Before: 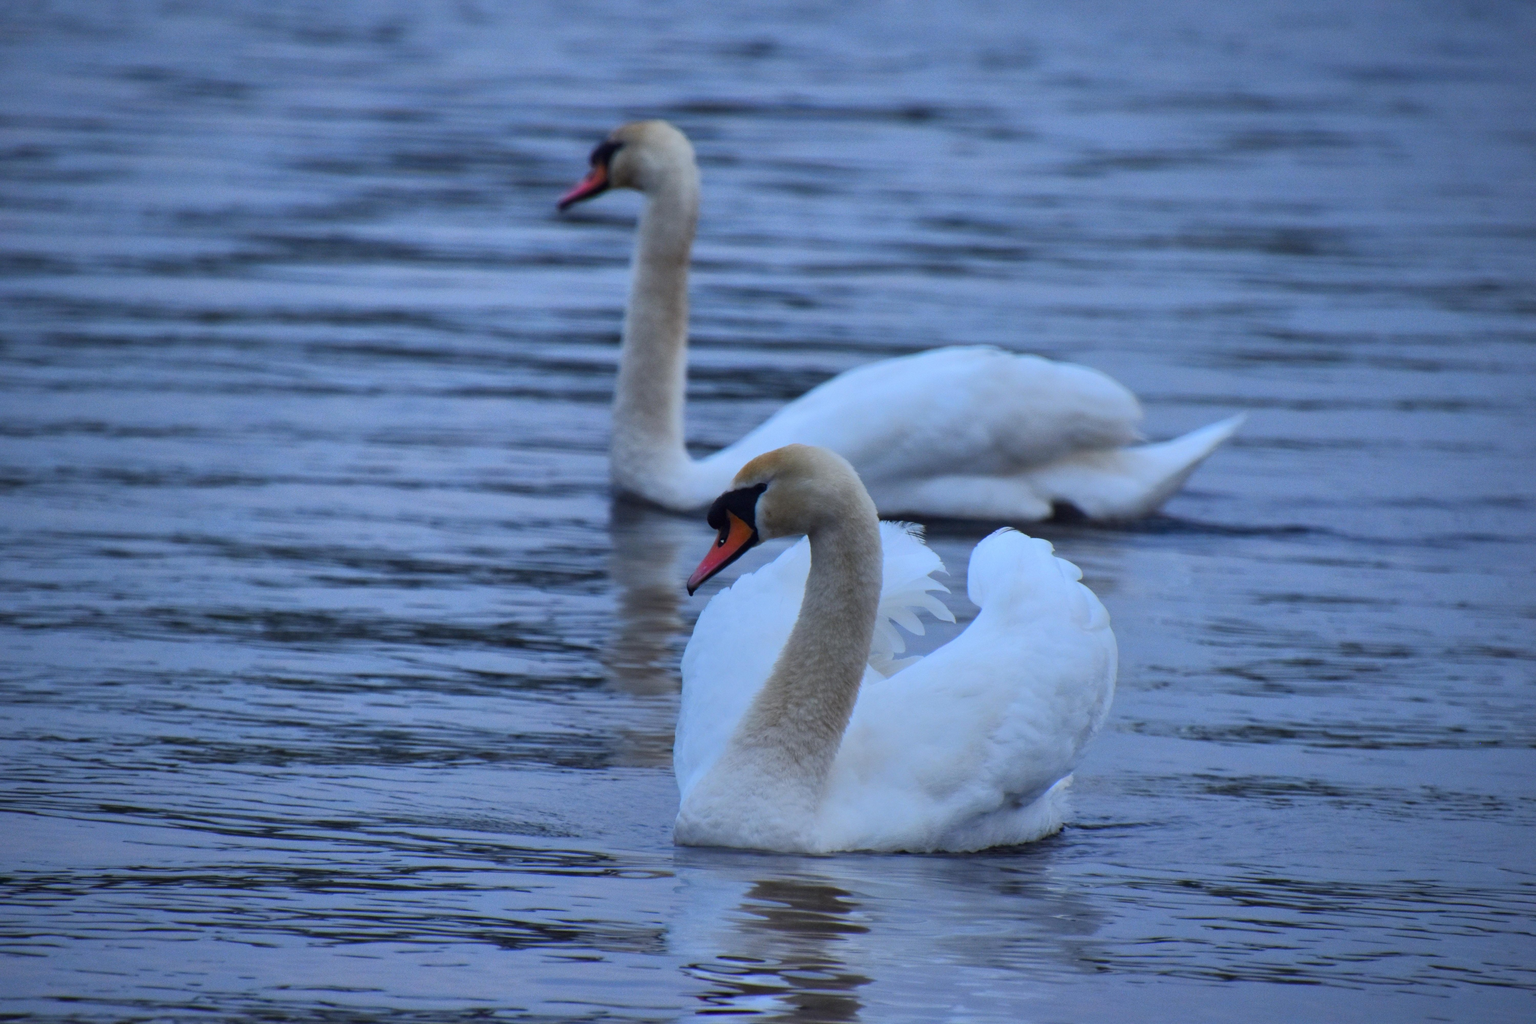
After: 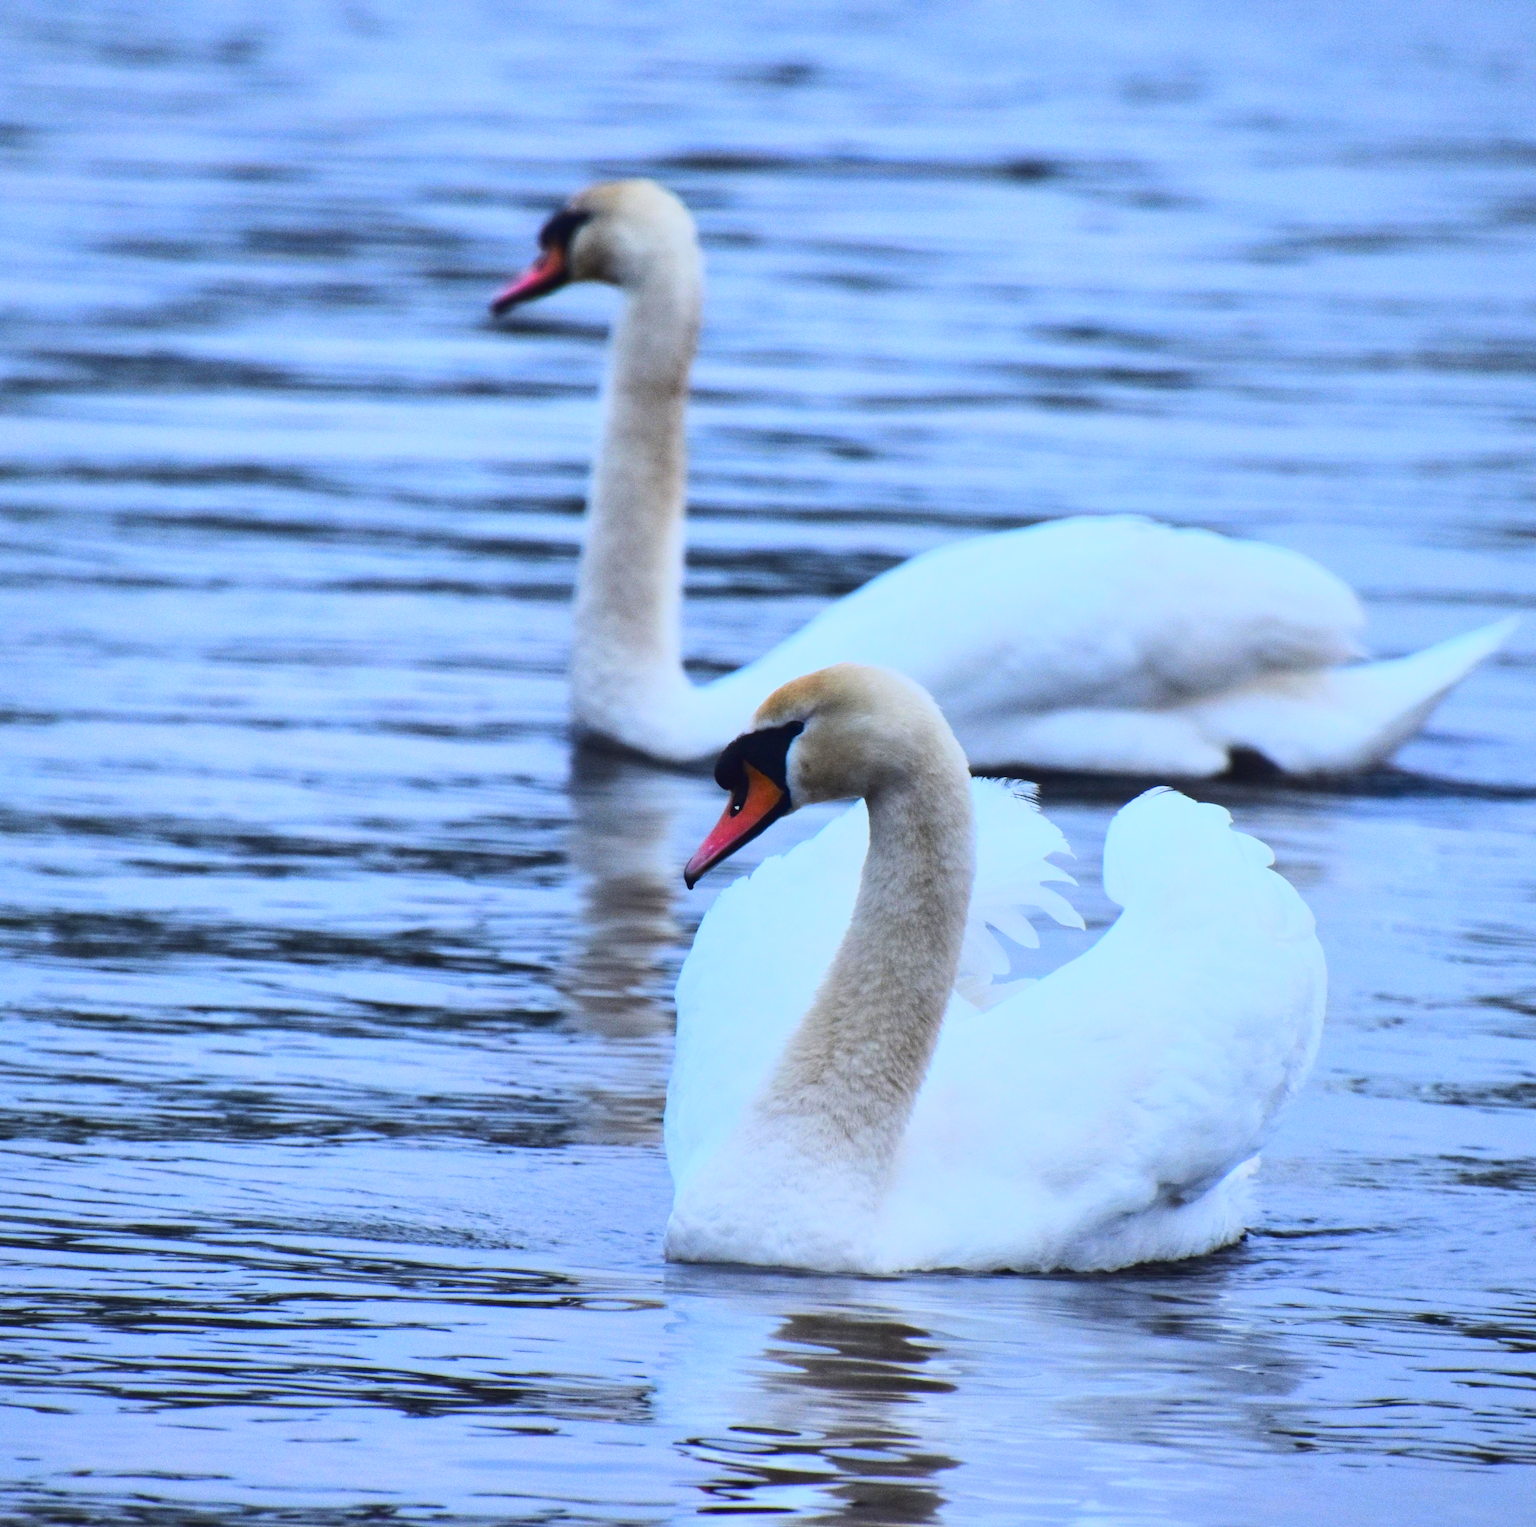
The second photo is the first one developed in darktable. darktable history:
tone curve: curves: ch0 [(0, 0.026) (0.146, 0.158) (0.272, 0.34) (0.434, 0.625) (0.676, 0.871) (0.994, 0.955)], color space Lab, linked channels, preserve colors none
crop and rotate: left 14.903%, right 18.059%
